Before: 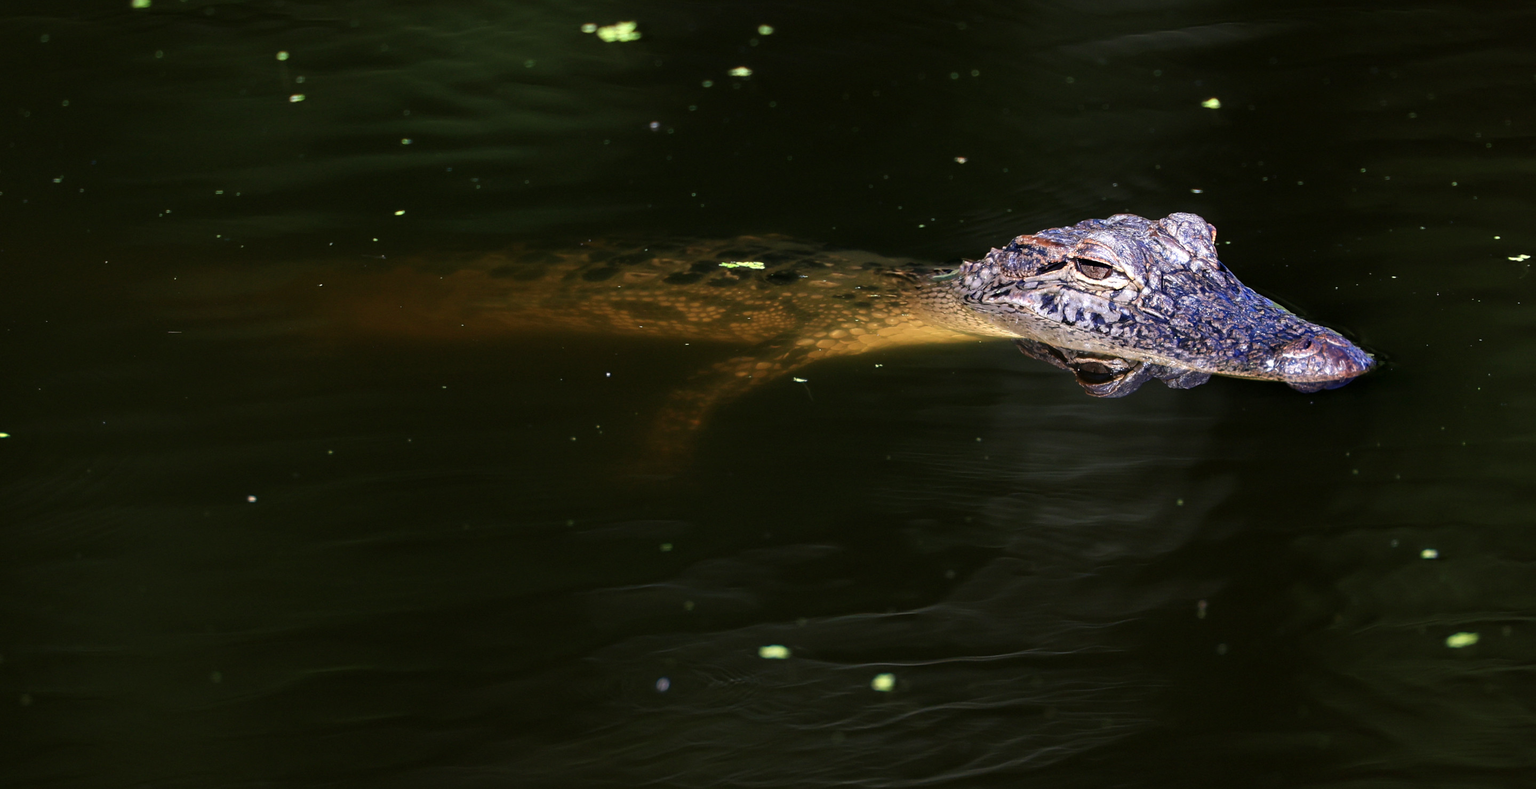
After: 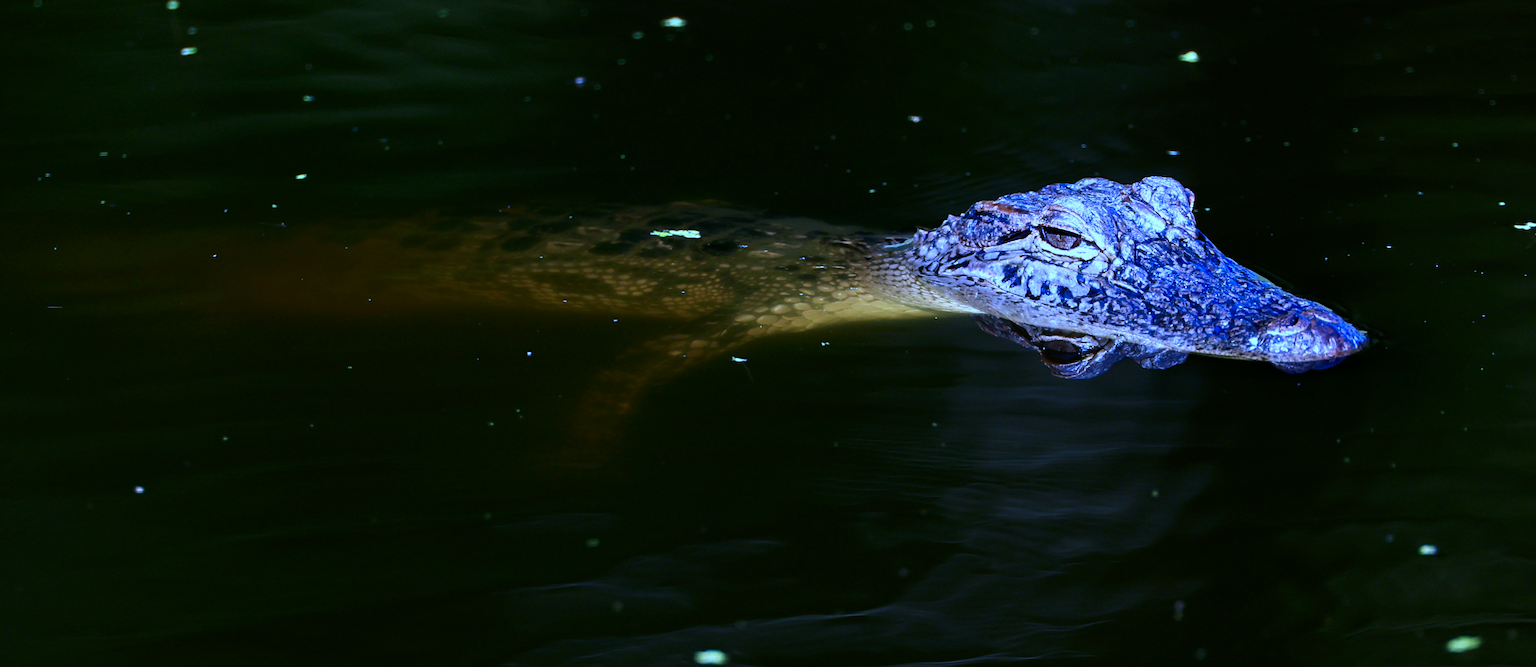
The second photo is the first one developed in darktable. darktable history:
crop: left 8.155%, top 6.611%, bottom 15.385%
contrast brightness saturation: contrast 0.13, brightness -0.05, saturation 0.16
white balance: red 0.766, blue 1.537
